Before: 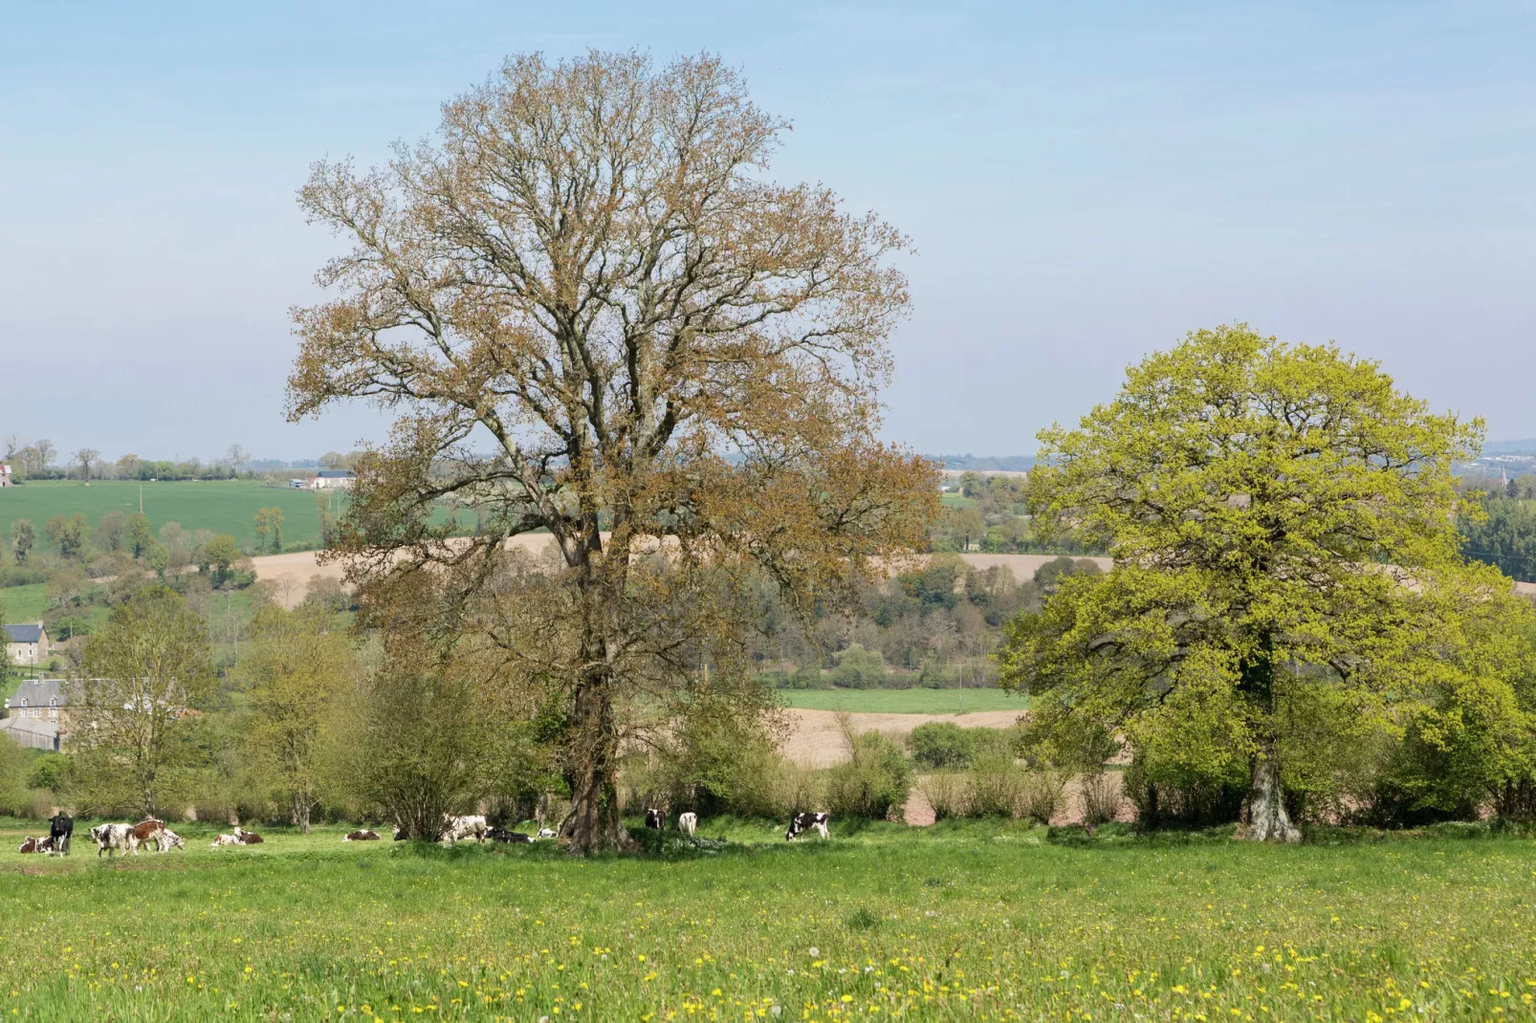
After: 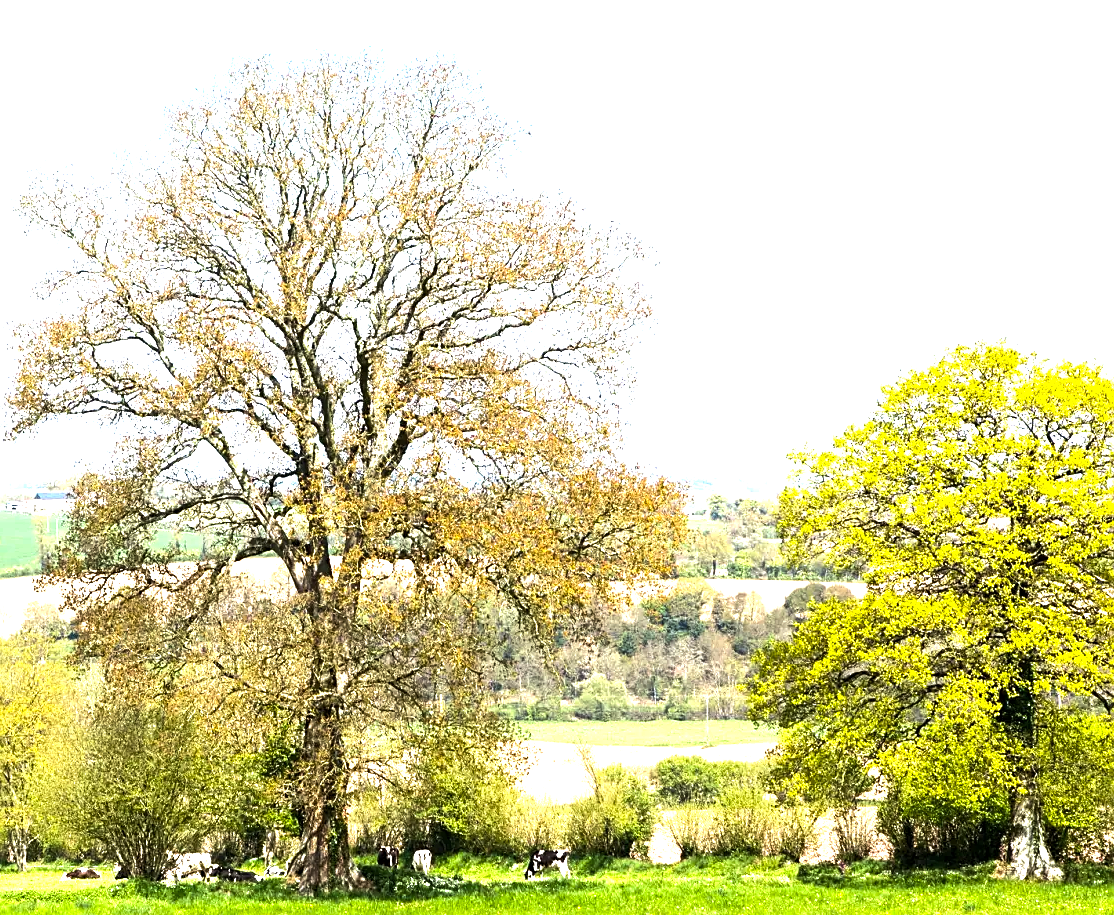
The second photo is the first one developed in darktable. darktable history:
exposure: black level correction 0.001, exposure 0.5 EV, compensate highlight preservation false
crop: left 18.532%, right 12.09%, bottom 14.418%
color balance rgb: shadows lift › luminance -20.335%, perceptual saturation grading › global saturation 19.923%, perceptual brilliance grading › highlights 46.891%, perceptual brilliance grading › mid-tones 22.701%, perceptual brilliance grading › shadows -6.125%
sharpen: on, module defaults
